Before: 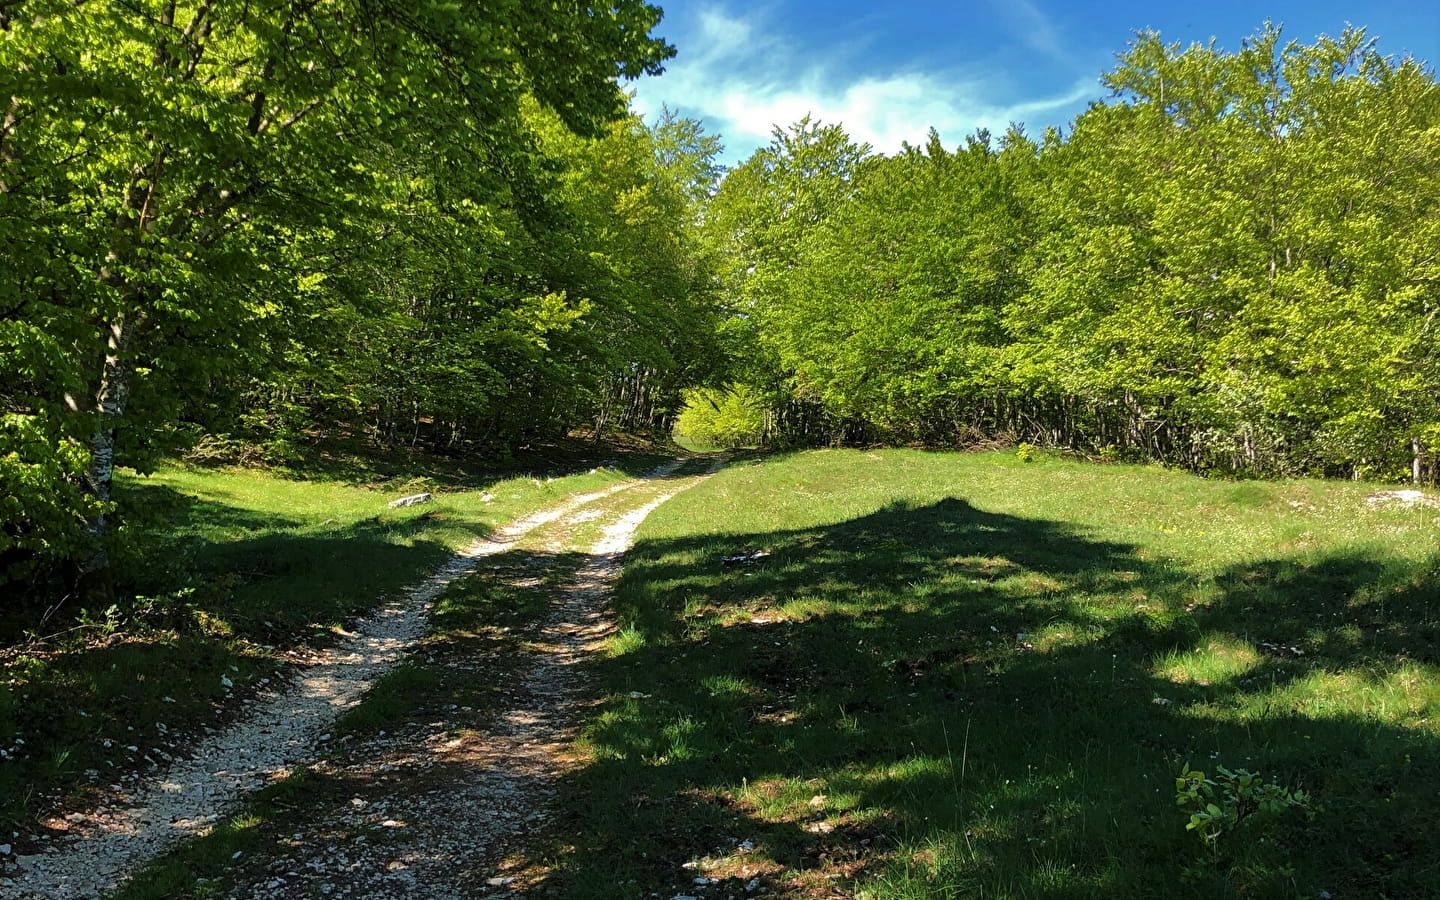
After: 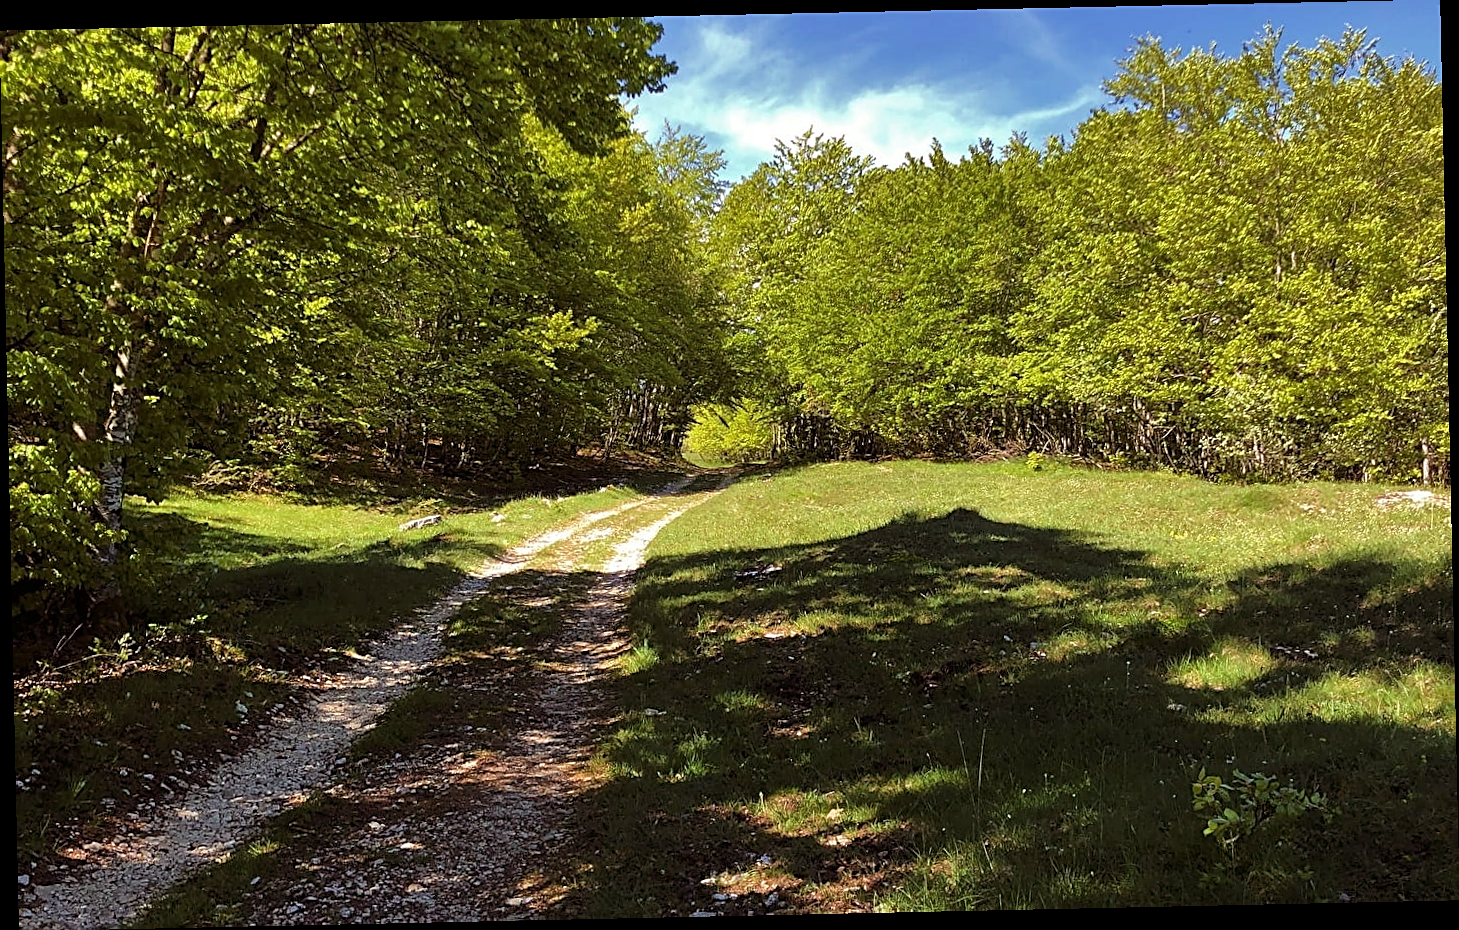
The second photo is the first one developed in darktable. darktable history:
rgb levels: mode RGB, independent channels, levels [[0, 0.474, 1], [0, 0.5, 1], [0, 0.5, 1]]
rotate and perspective: rotation -1.24°, automatic cropping off
sharpen: on, module defaults
